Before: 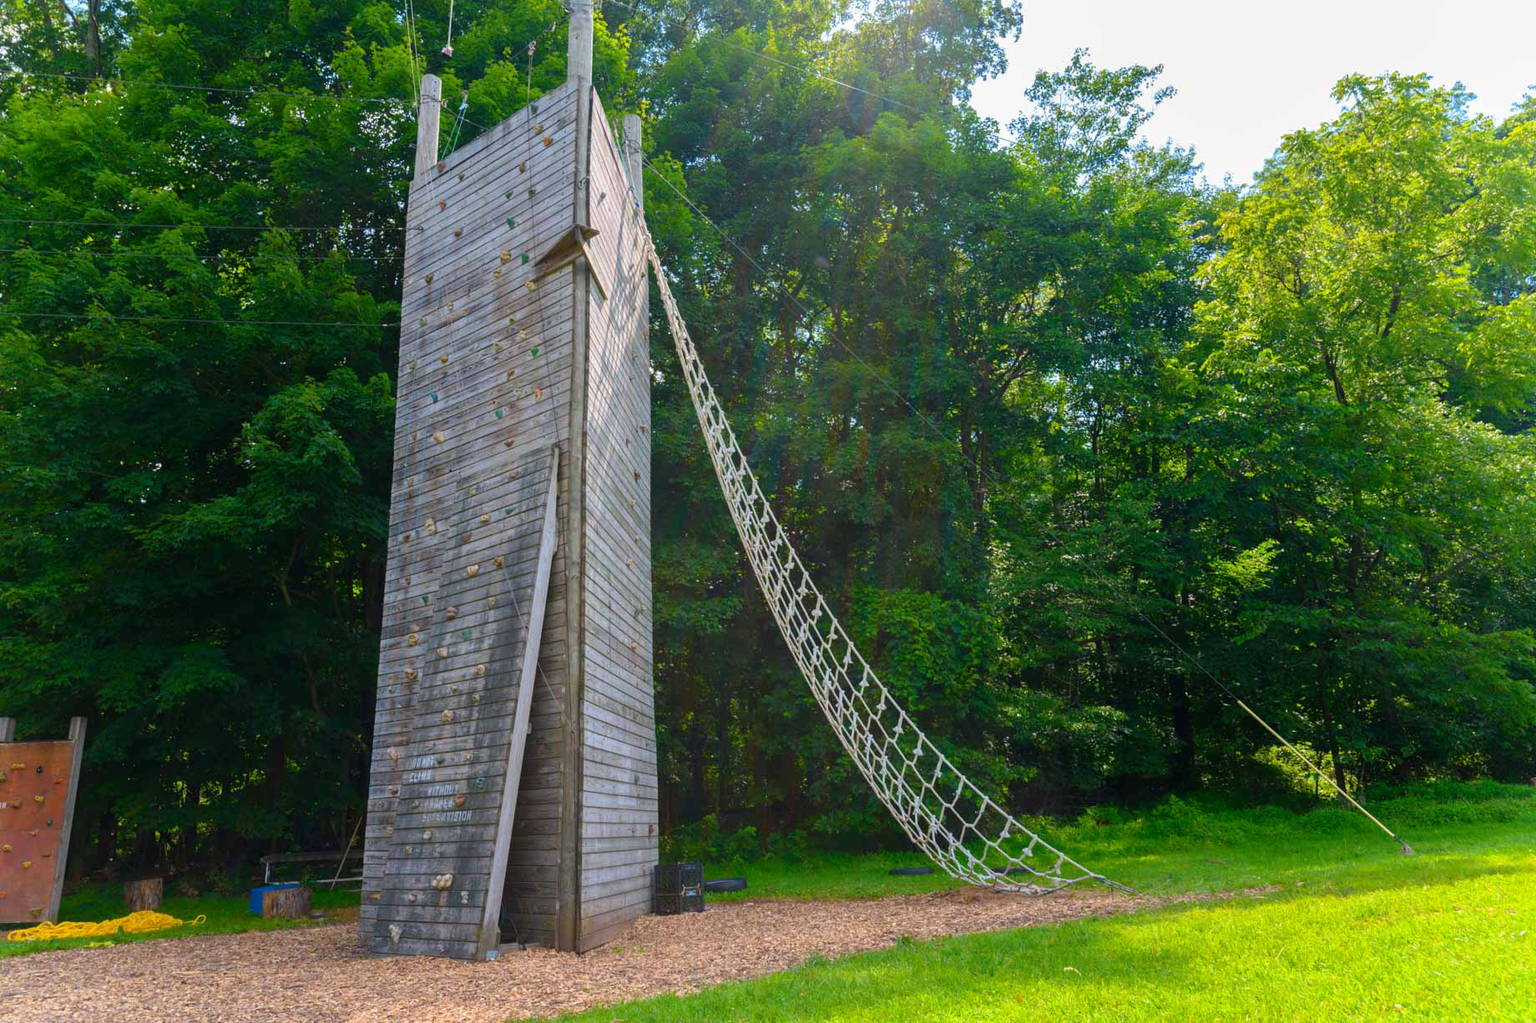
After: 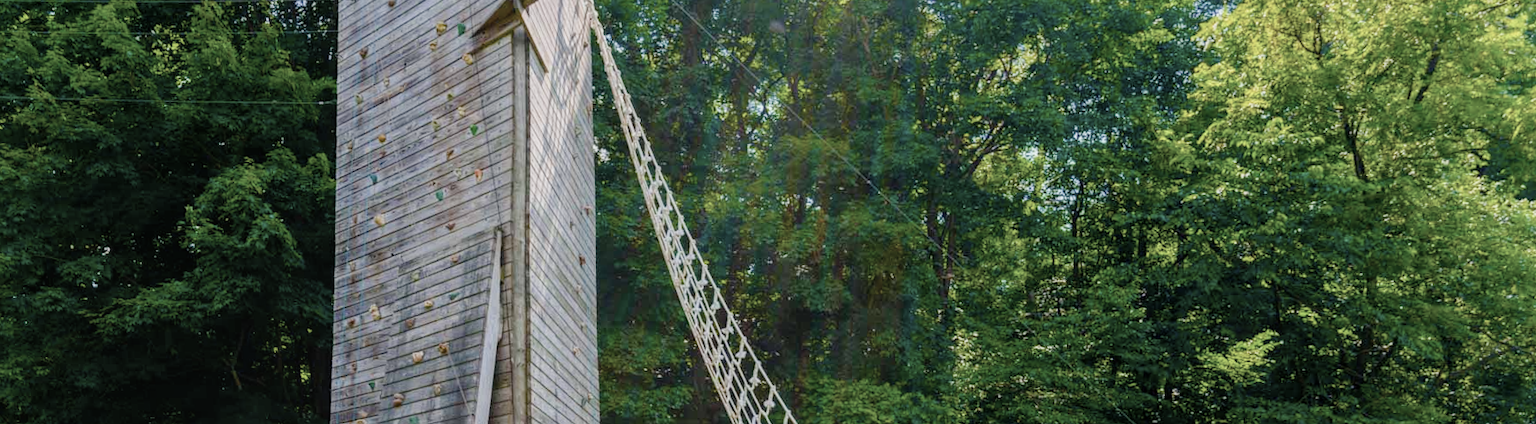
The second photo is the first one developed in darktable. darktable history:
color balance rgb: linear chroma grading › shadows -2.2%, linear chroma grading › highlights -15%, linear chroma grading › global chroma -10%, linear chroma grading › mid-tones -10%, perceptual saturation grading › global saturation 45%, perceptual saturation grading › highlights -50%, perceptual saturation grading › shadows 30%, perceptual brilliance grading › global brilliance 18%, global vibrance 45%
crop and rotate: top 23.84%, bottom 34.294%
exposure: exposure -0.151 EV, compensate highlight preservation false
white balance: emerald 1
local contrast: on, module defaults
rotate and perspective: rotation 0.062°, lens shift (vertical) 0.115, lens shift (horizontal) -0.133, crop left 0.047, crop right 0.94, crop top 0.061, crop bottom 0.94
contrast brightness saturation: contrast -0.05, saturation -0.41
filmic rgb: black relative exposure -7.65 EV, white relative exposure 4.56 EV, hardness 3.61
